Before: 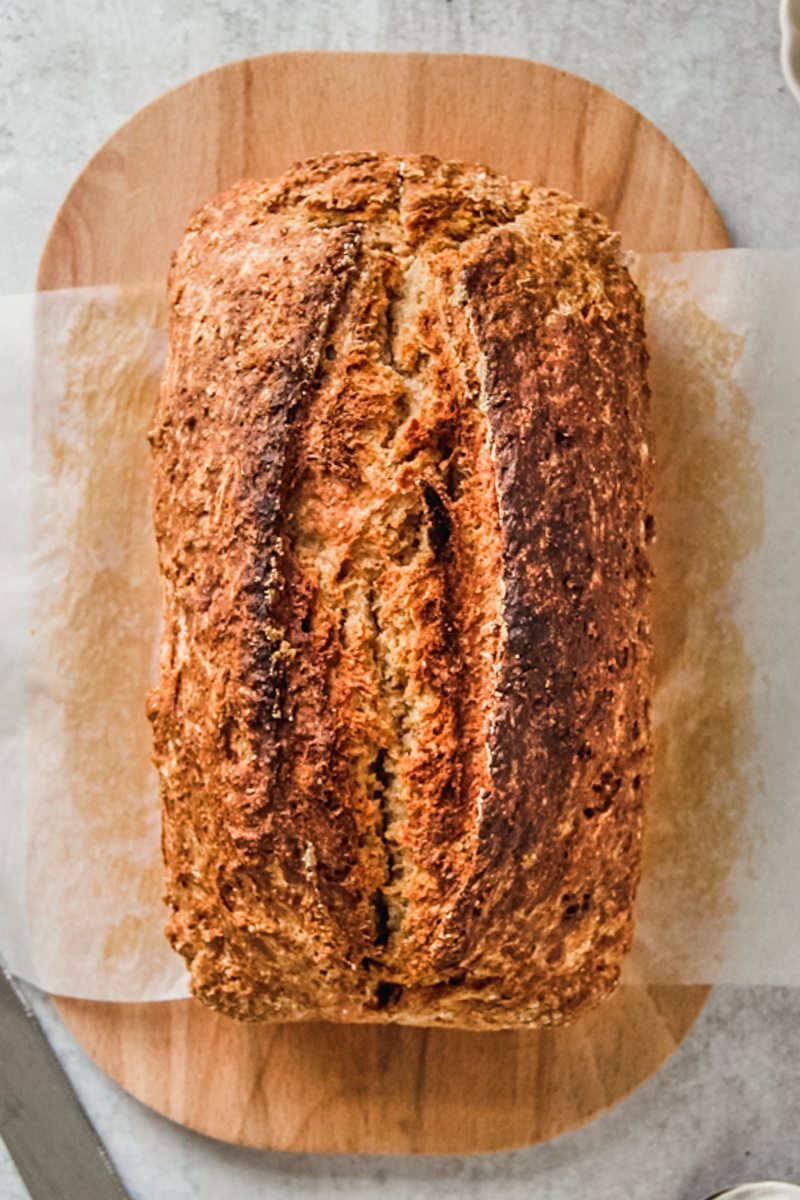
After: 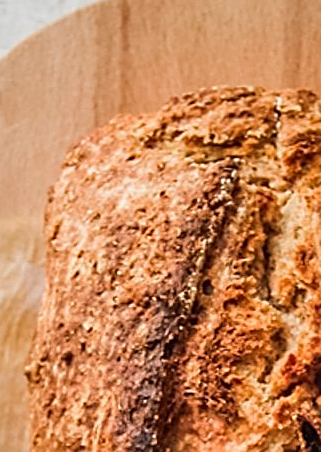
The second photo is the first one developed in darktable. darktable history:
sharpen: on, module defaults
crop: left 15.468%, top 5.458%, right 44.373%, bottom 56.797%
